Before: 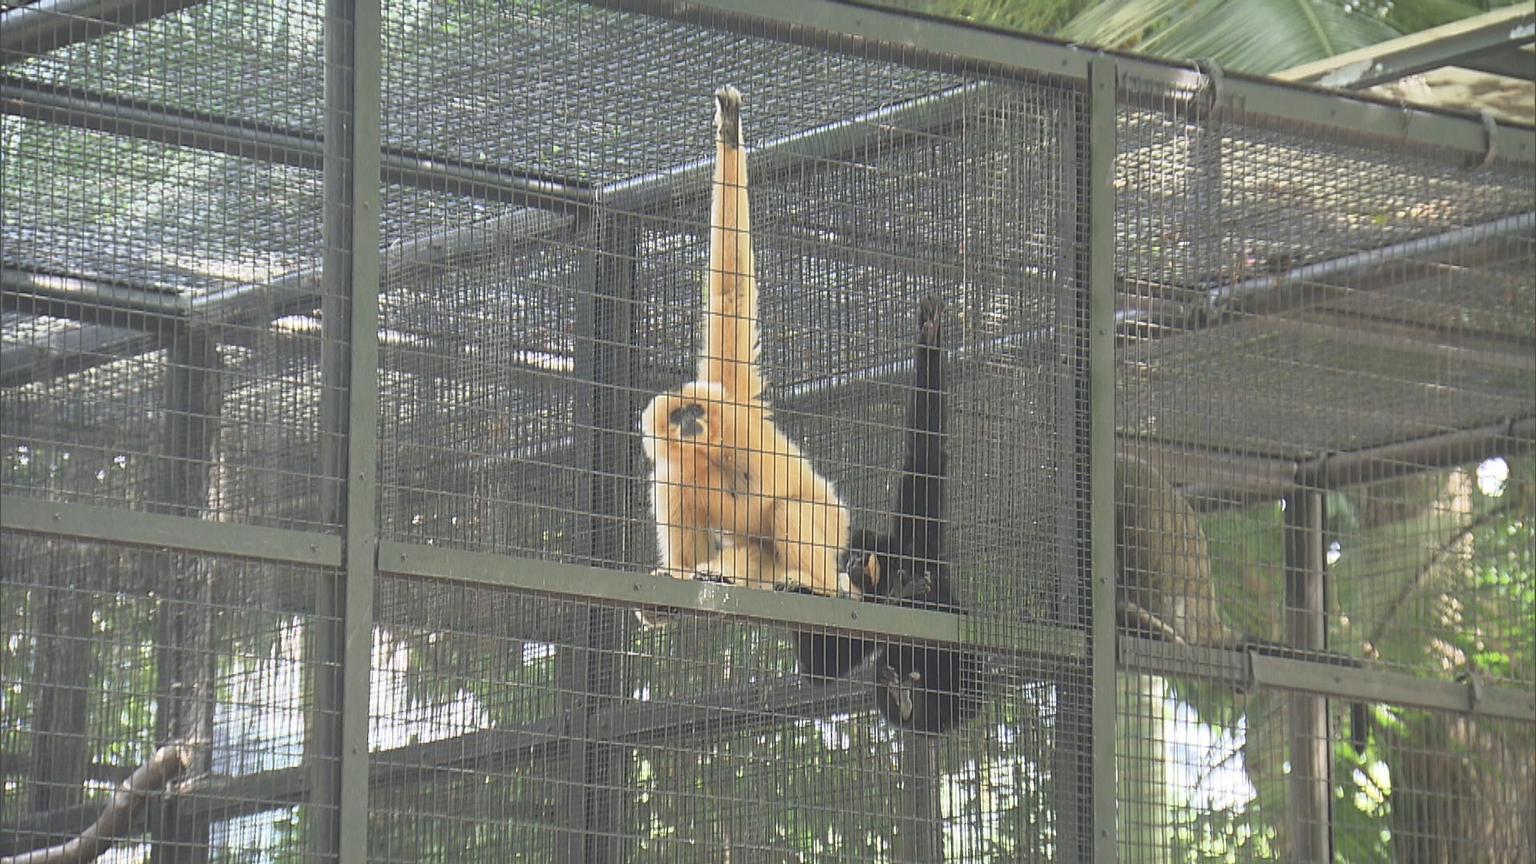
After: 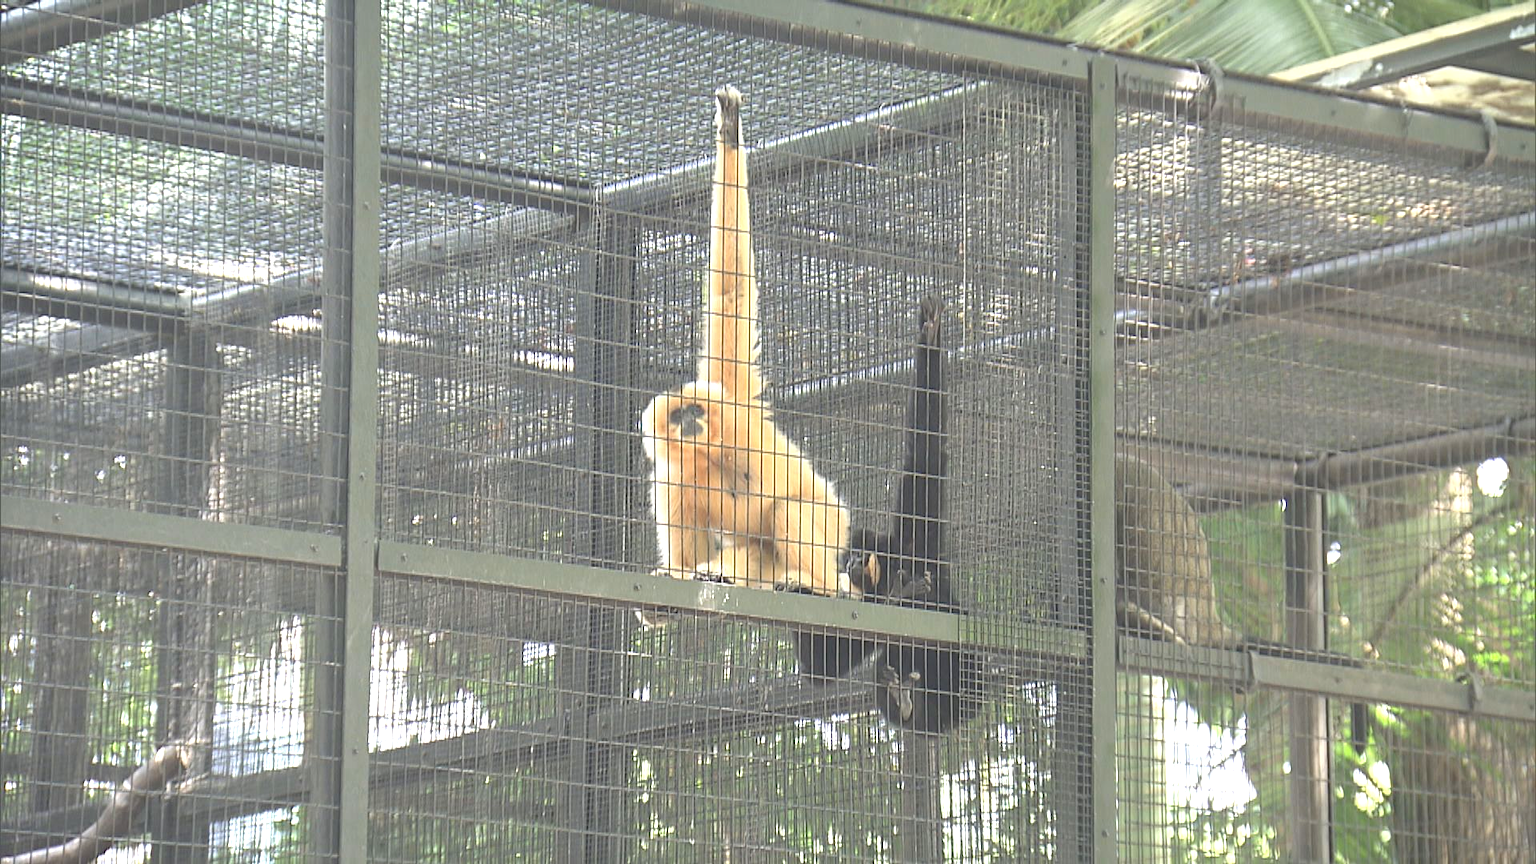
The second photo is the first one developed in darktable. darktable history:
exposure: exposure 0.652 EV, compensate highlight preservation false
